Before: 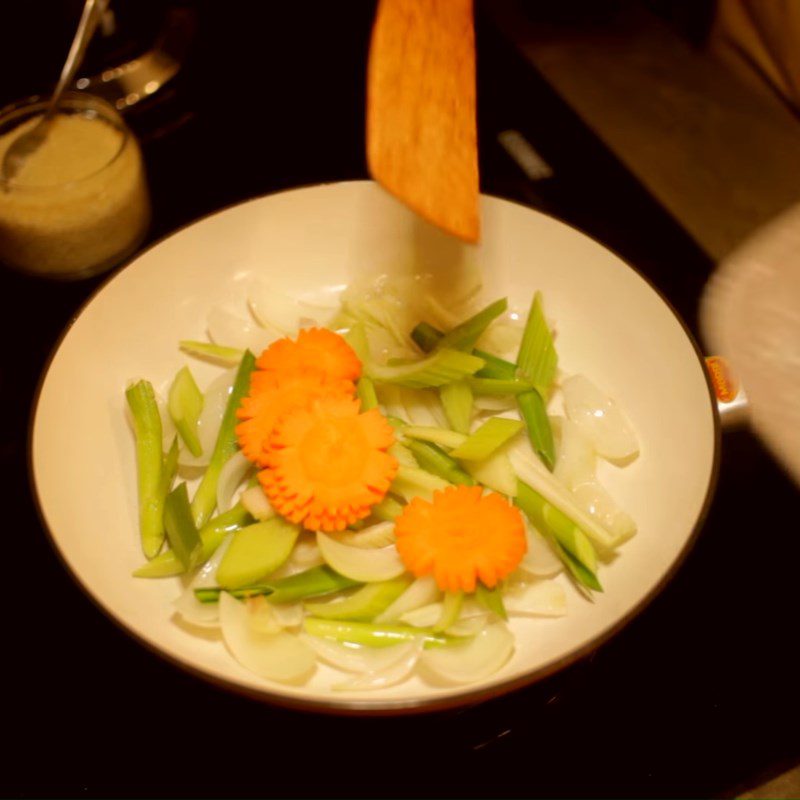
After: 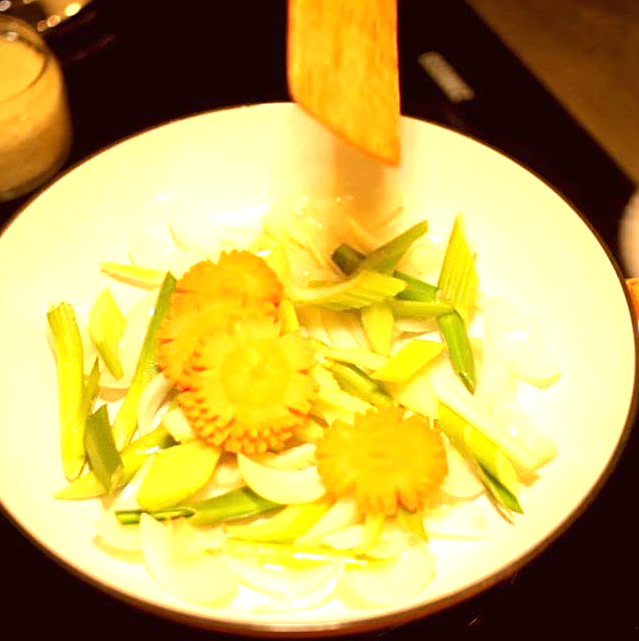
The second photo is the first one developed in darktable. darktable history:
crop and rotate: left 10.062%, top 9.843%, right 10.037%, bottom 9.924%
exposure: black level correction 0, exposure 1.277 EV, compensate highlight preservation false
sharpen: on, module defaults
